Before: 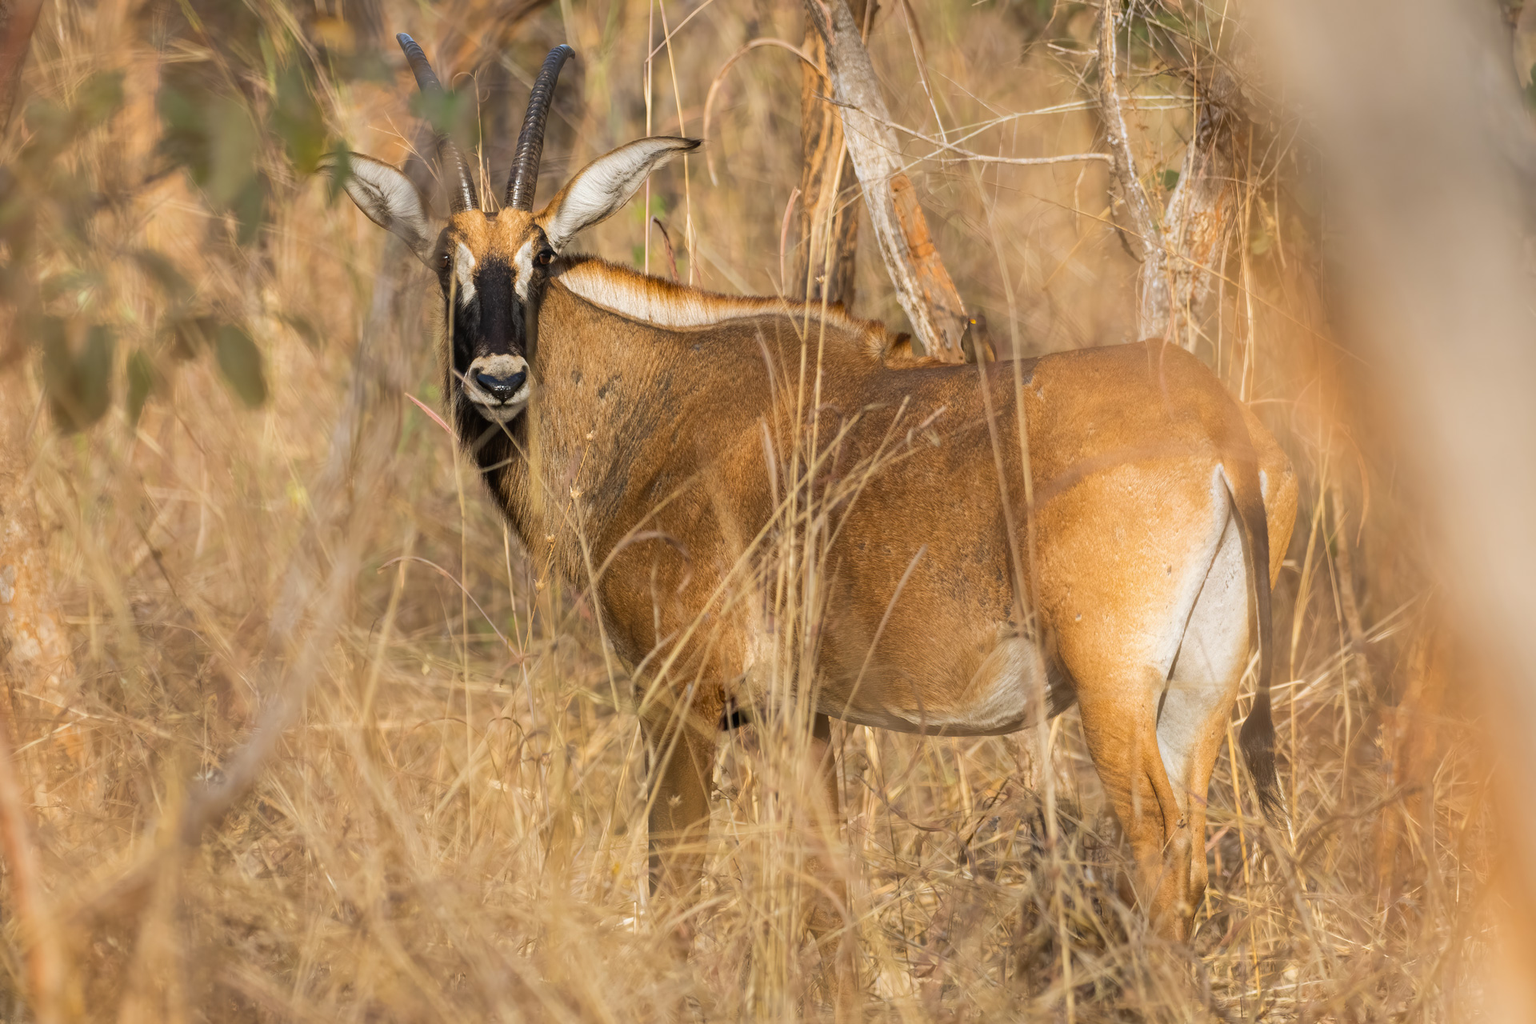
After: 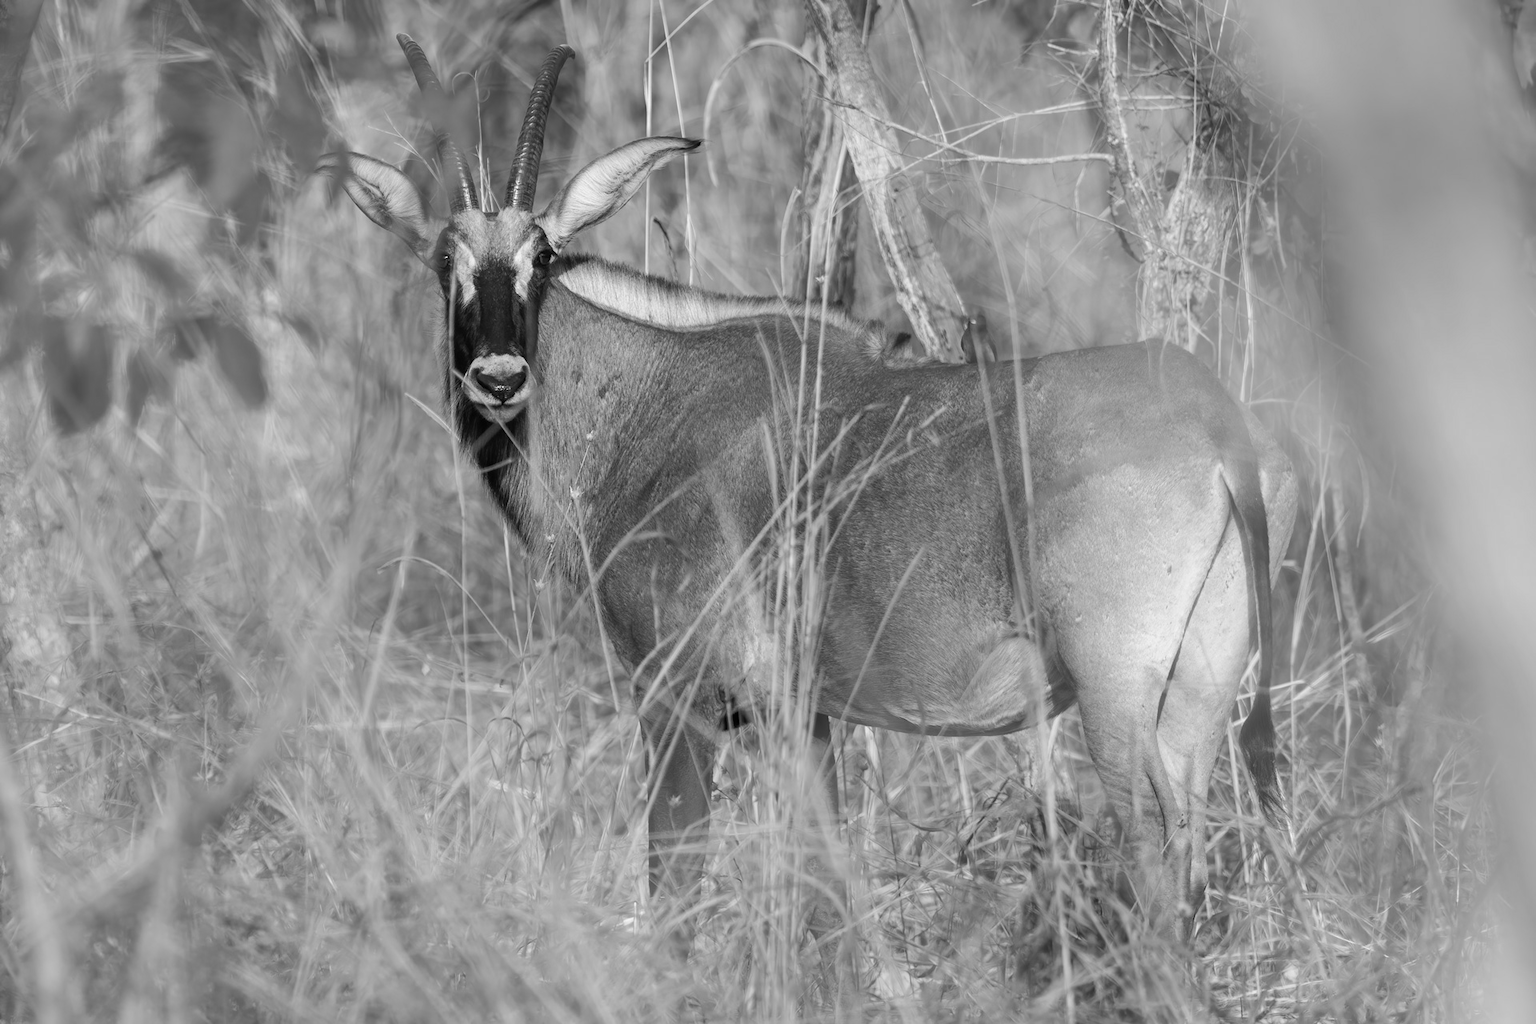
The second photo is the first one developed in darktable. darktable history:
white balance: emerald 1
monochrome: on, module defaults
